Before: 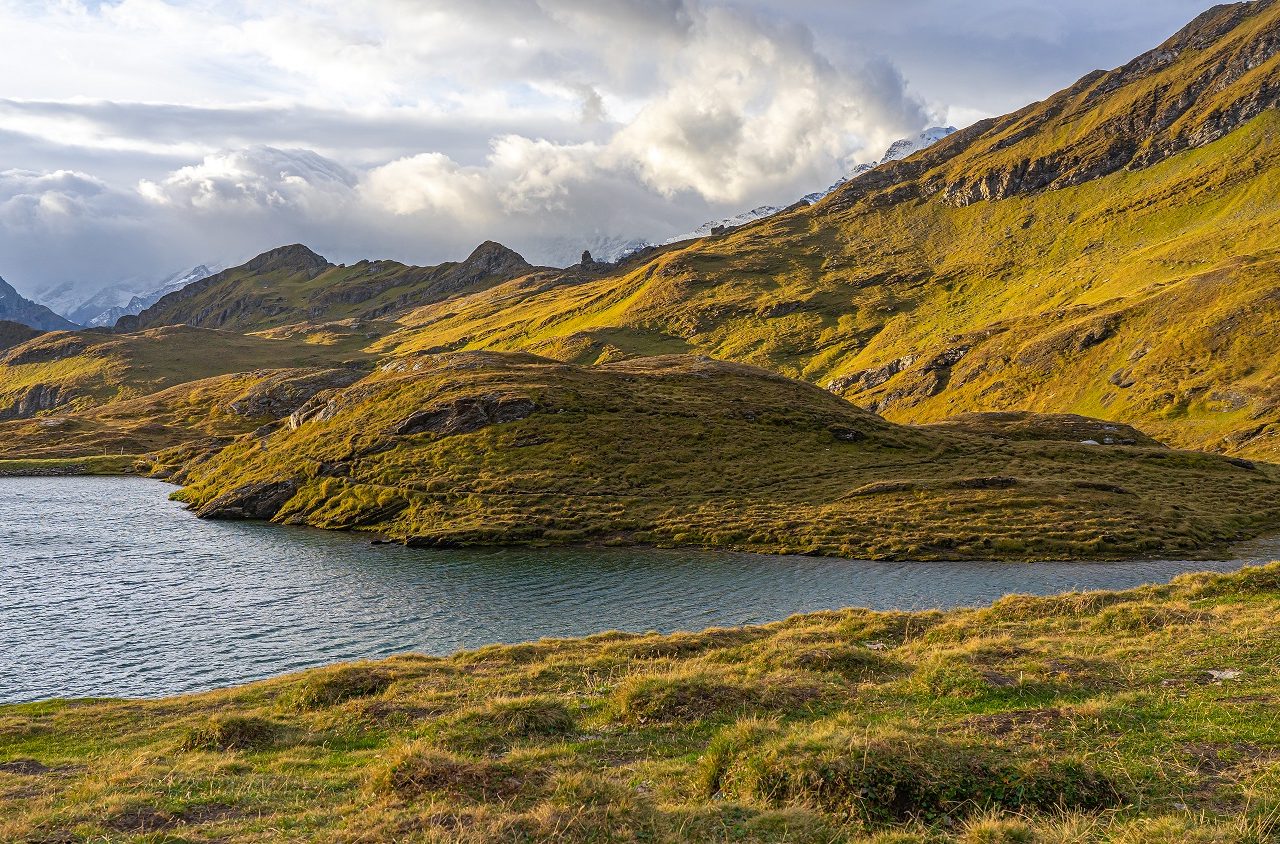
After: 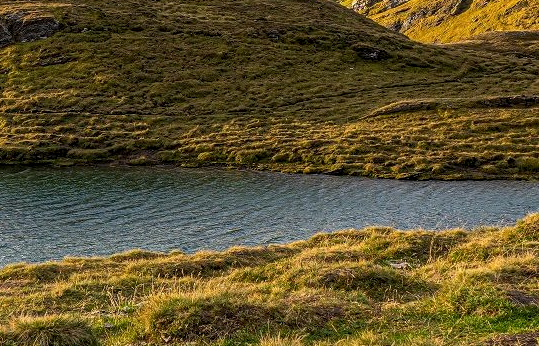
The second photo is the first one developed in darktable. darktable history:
crop: left 37.221%, top 45.169%, right 20.63%, bottom 13.777%
contrast brightness saturation: contrast 0.08, saturation 0.02
local contrast: on, module defaults
